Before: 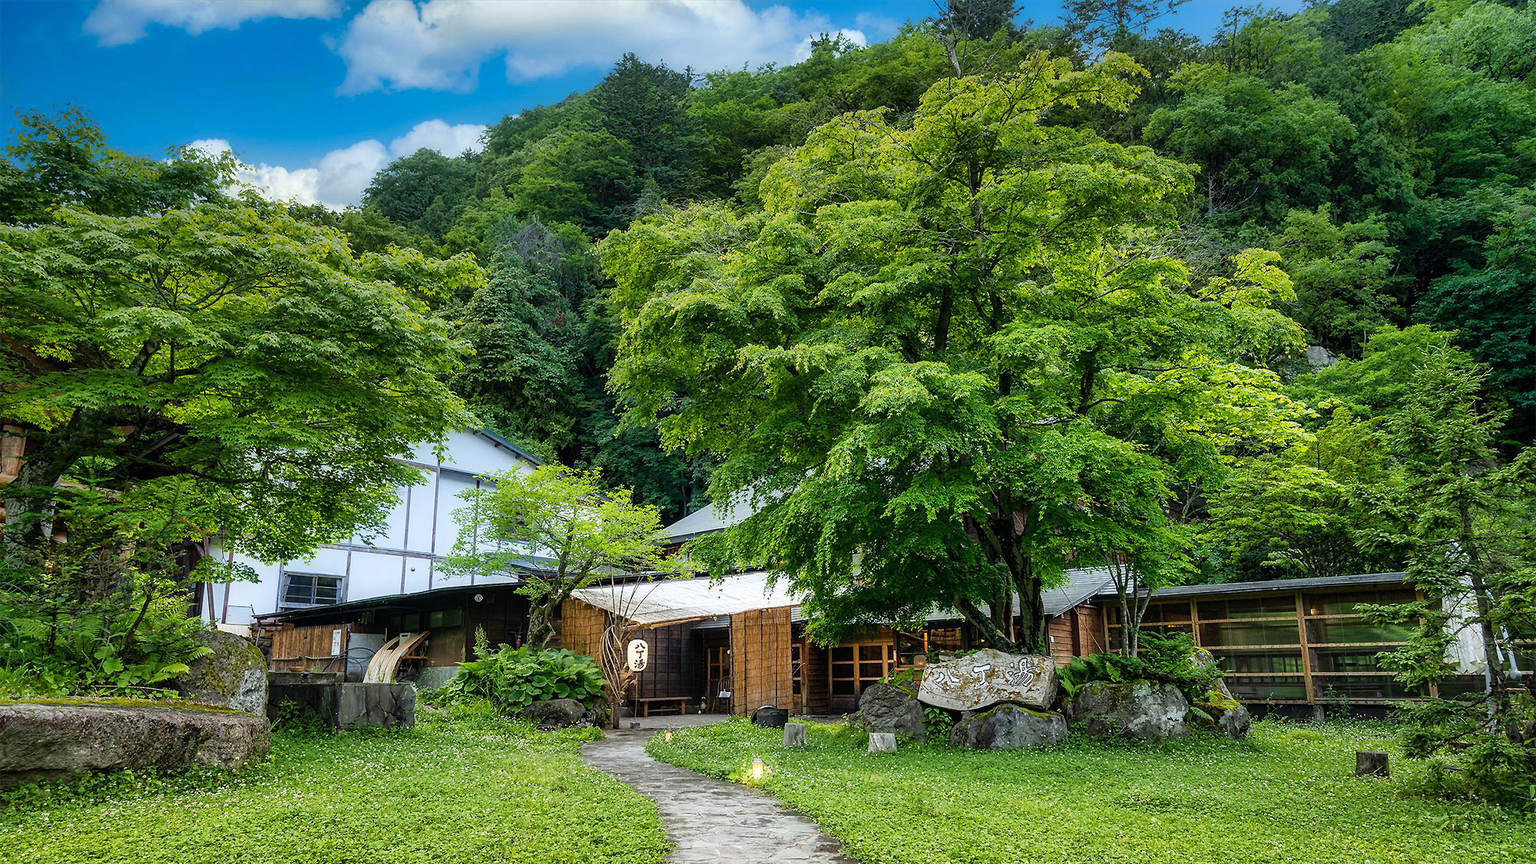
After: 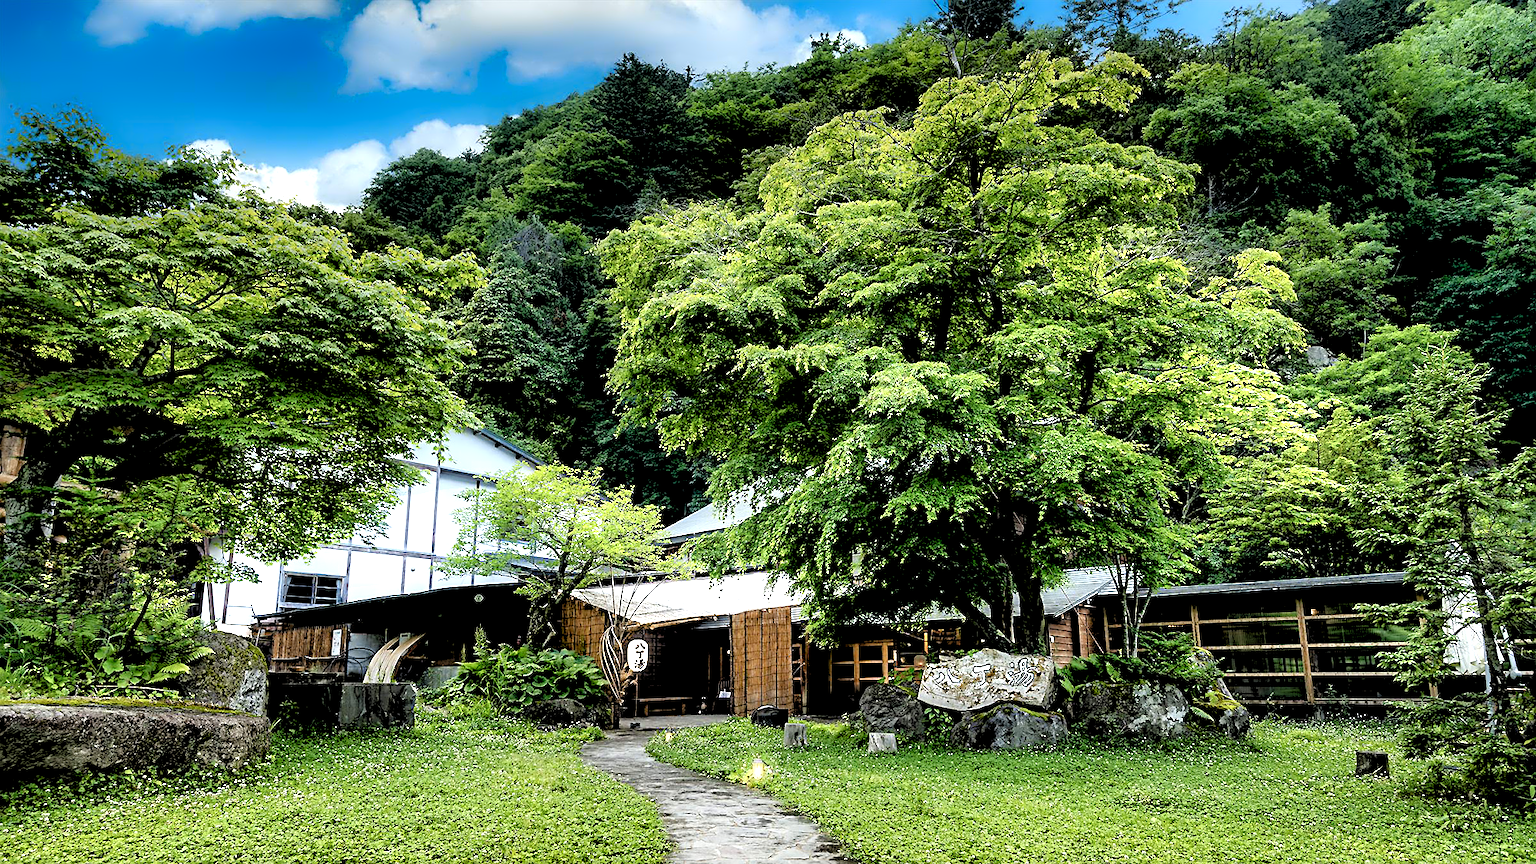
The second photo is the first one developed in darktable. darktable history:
sharpen: on, module defaults
color zones: curves: ch0 [(0.068, 0.464) (0.25, 0.5) (0.48, 0.508) (0.75, 0.536) (0.886, 0.476) (0.967, 0.456)]; ch1 [(0.066, 0.456) (0.25, 0.5) (0.616, 0.508) (0.746, 0.56) (0.934, 0.444)]
contrast equalizer: y [[0.783, 0.666, 0.575, 0.77, 0.556, 0.501], [0.5 ×6], [0.5 ×6], [0, 0.02, 0.272, 0.399, 0.062, 0], [0 ×6]]
white balance: emerald 1
exposure: exposure -0.153 EV, compensate highlight preservation false
rgb levels: preserve colors sum RGB, levels [[0.038, 0.433, 0.934], [0, 0.5, 1], [0, 0.5, 1]]
